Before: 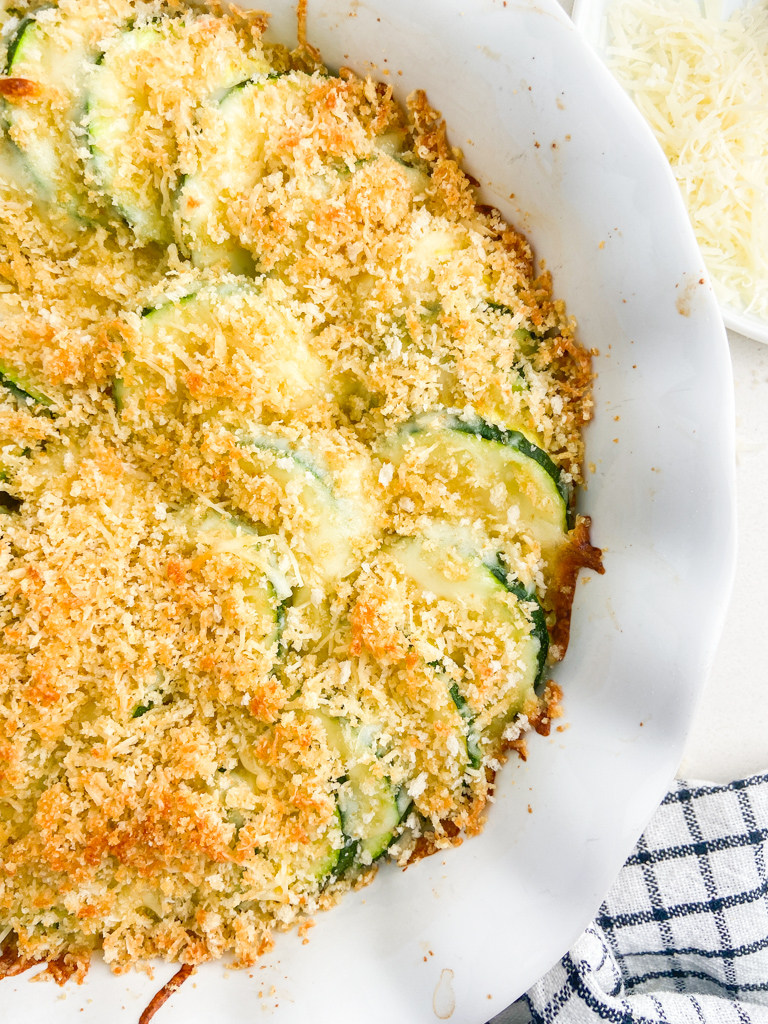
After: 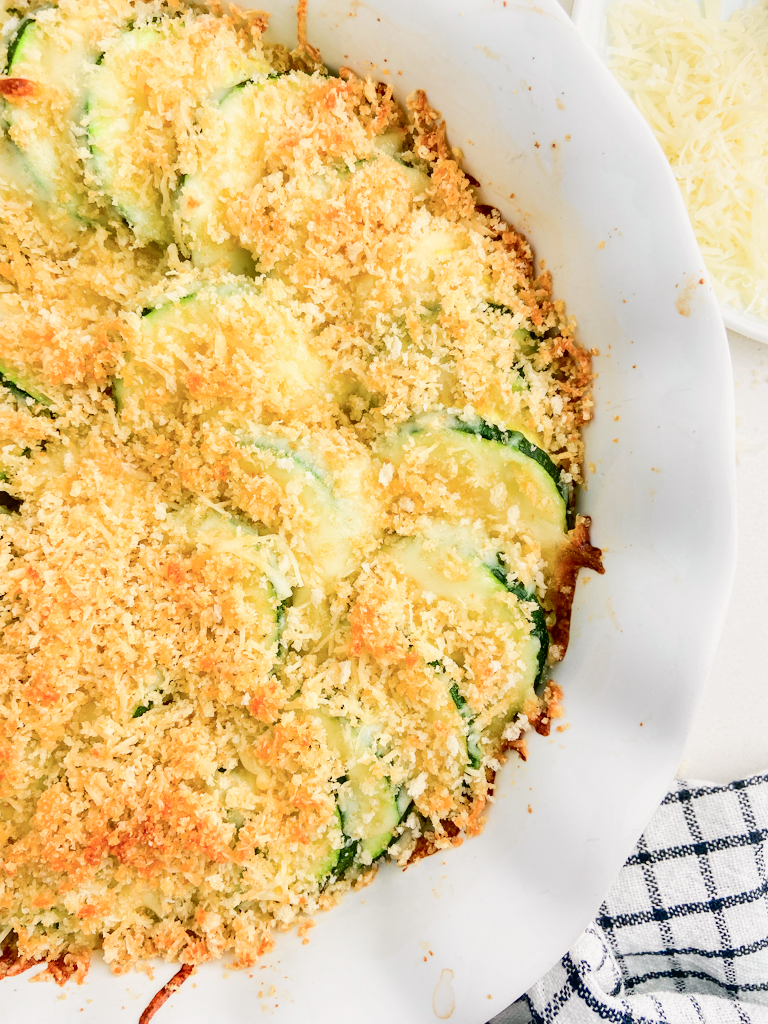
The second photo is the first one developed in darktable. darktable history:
tone curve: curves: ch0 [(0, 0.019) (0.066, 0.043) (0.189, 0.182) (0.359, 0.417) (0.485, 0.576) (0.656, 0.734) (0.851, 0.861) (0.997, 0.959)]; ch1 [(0, 0) (0.179, 0.123) (0.381, 0.36) (0.425, 0.41) (0.474, 0.472) (0.499, 0.501) (0.514, 0.517) (0.571, 0.584) (0.649, 0.677) (0.812, 0.856) (1, 1)]; ch2 [(0, 0) (0.246, 0.214) (0.421, 0.427) (0.459, 0.484) (0.5, 0.504) (0.518, 0.523) (0.529, 0.544) (0.56, 0.581) (0.617, 0.631) (0.744, 0.734) (0.867, 0.821) (0.993, 0.889)], color space Lab, independent channels, preserve colors none
contrast equalizer: y [[0.526, 0.53, 0.532, 0.532, 0.53, 0.525], [0.5 ×6], [0.5 ×6], [0 ×6], [0 ×6]]
